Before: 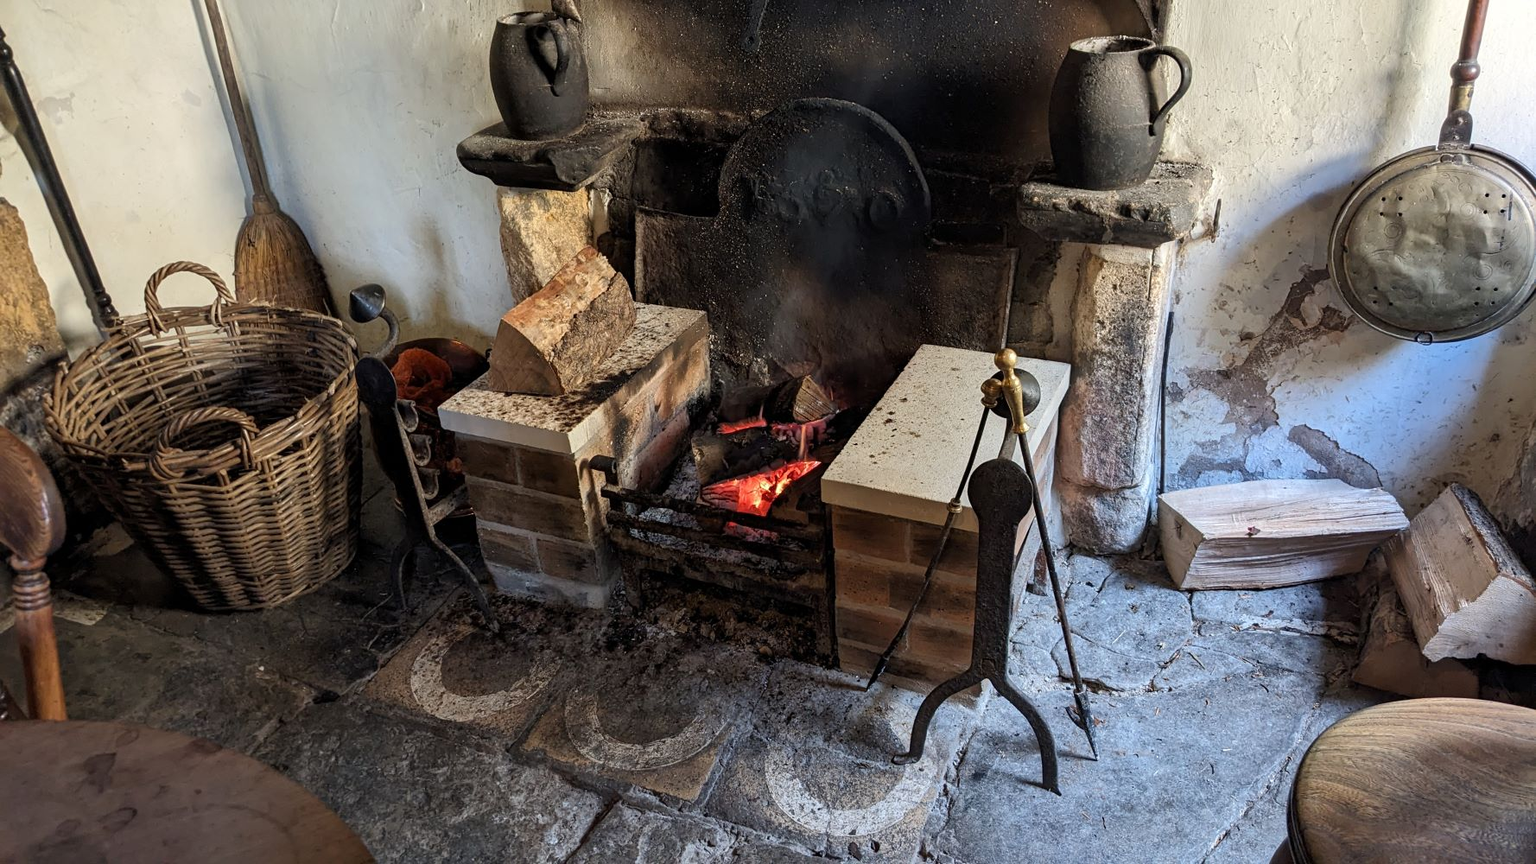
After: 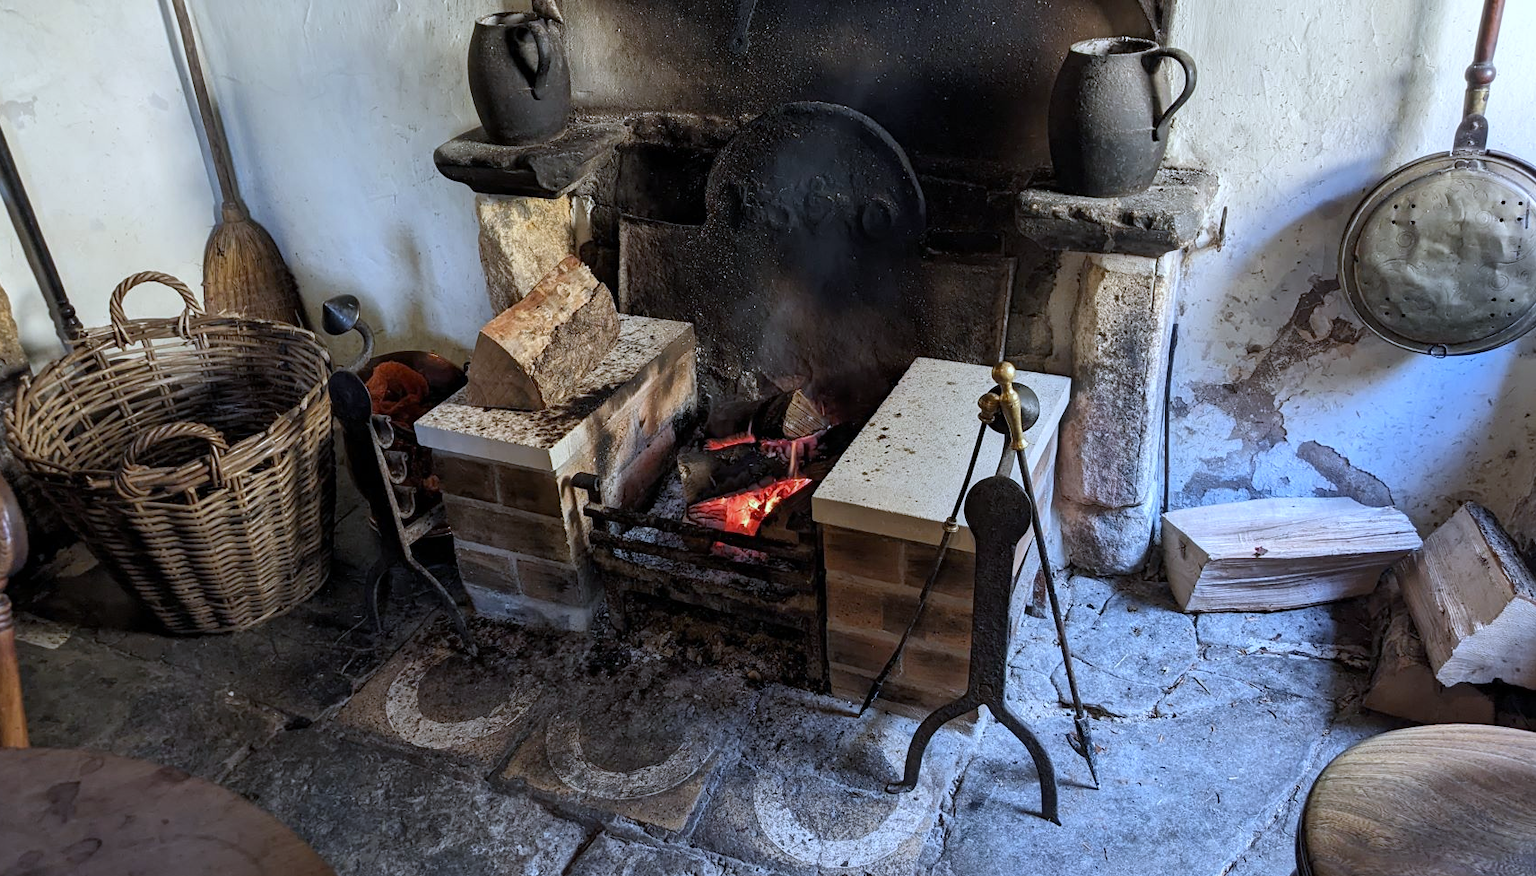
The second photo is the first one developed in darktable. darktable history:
white balance: red 0.926, green 1.003, blue 1.133
crop and rotate: left 2.536%, right 1.107%, bottom 2.246%
